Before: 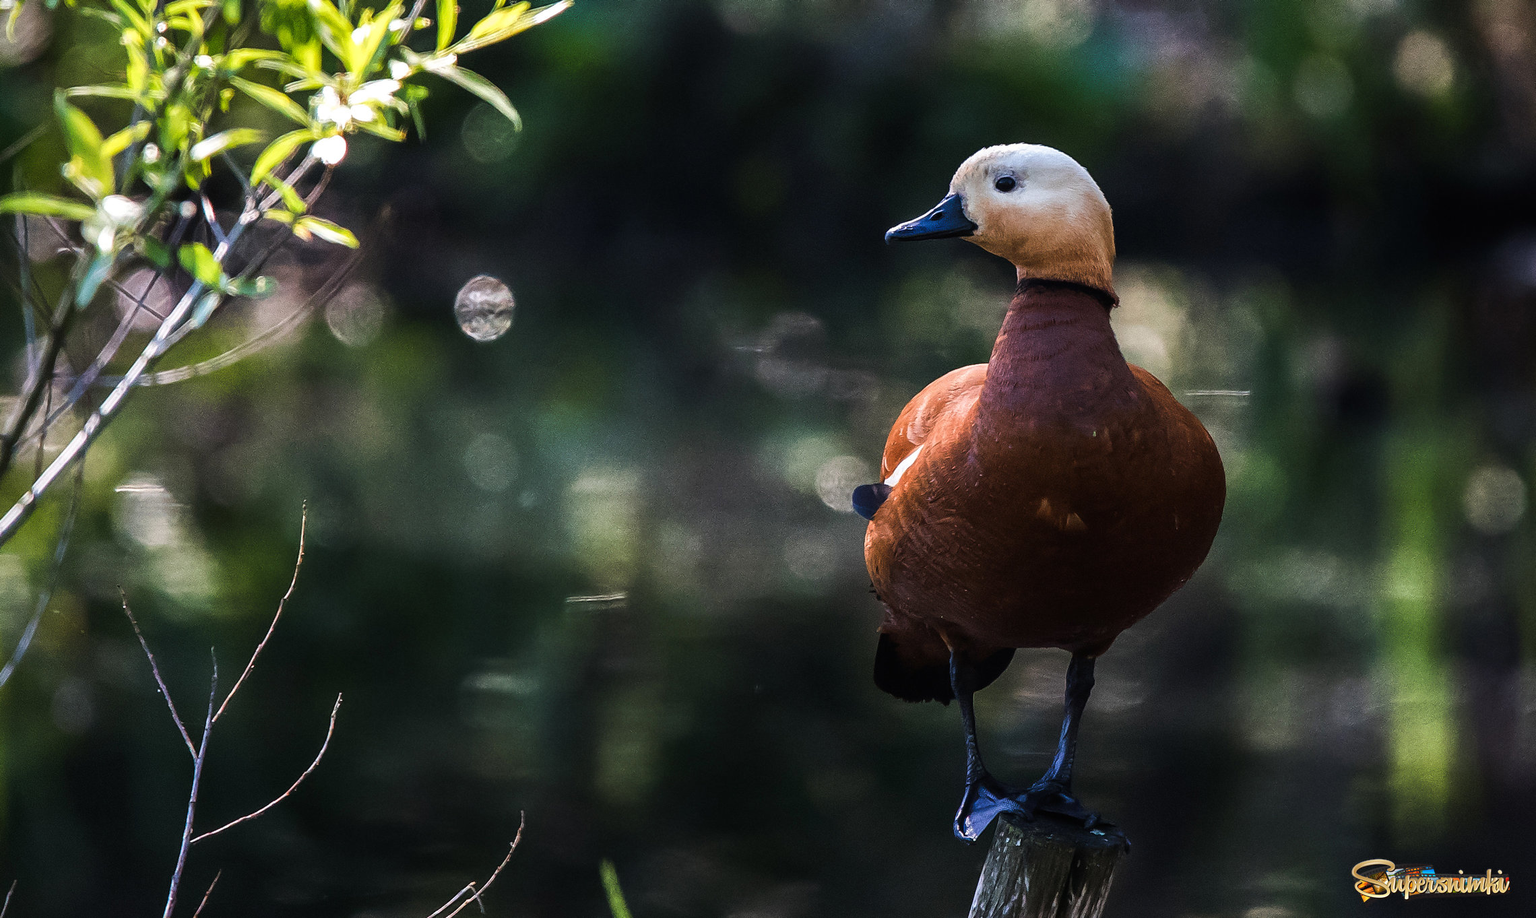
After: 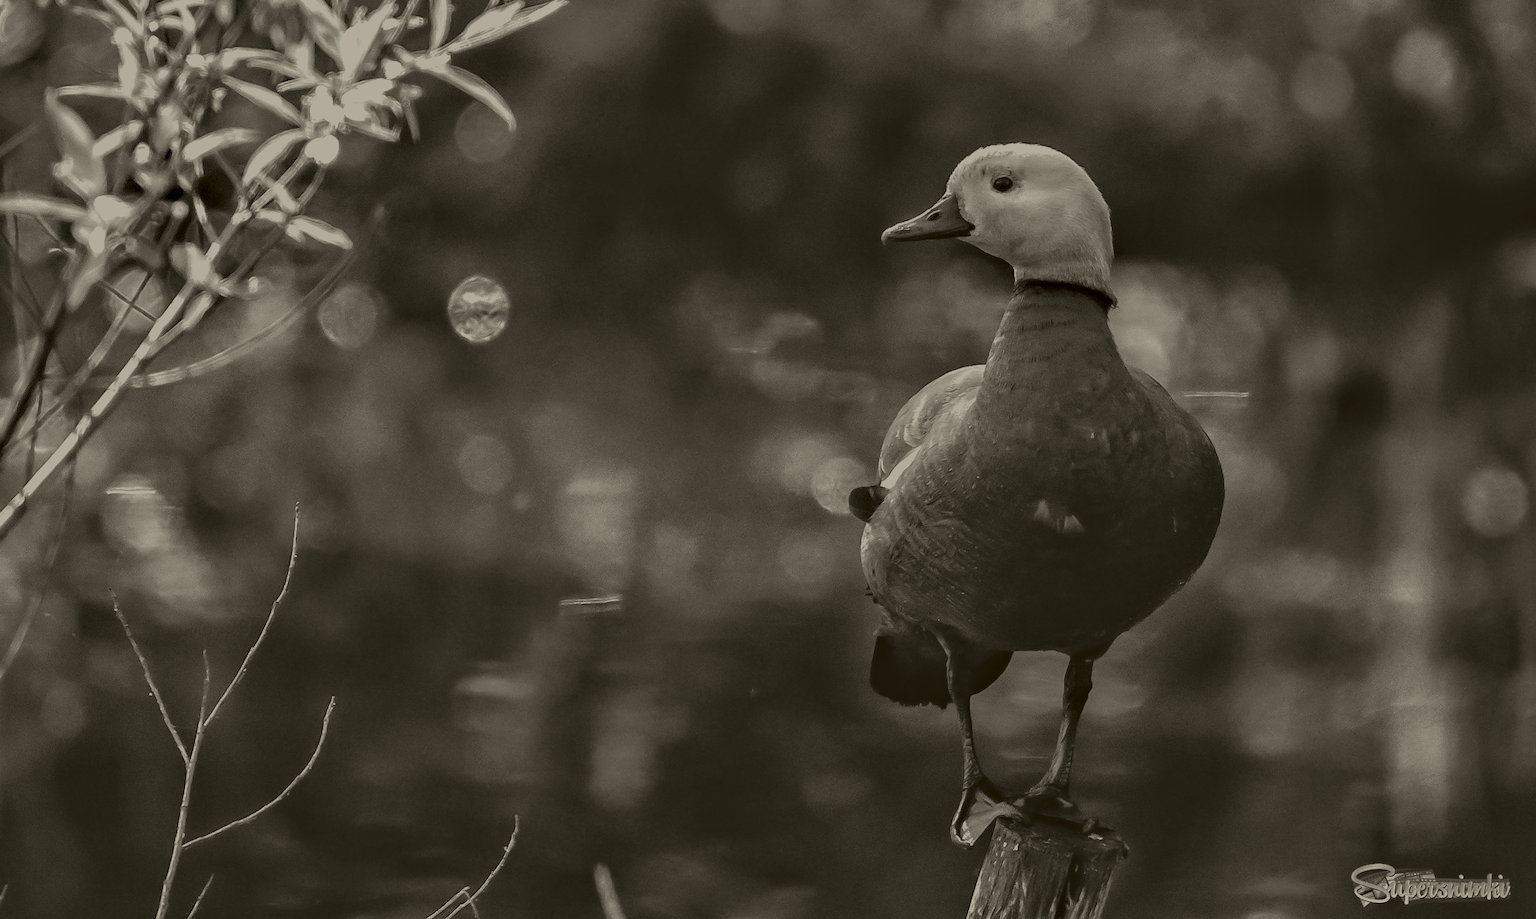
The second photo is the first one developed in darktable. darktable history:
crop and rotate: left 0.614%, top 0.179%, bottom 0.309%
contrast equalizer: y [[0.511, 0.558, 0.631, 0.632, 0.559, 0.512], [0.5 ×6], [0.507, 0.559, 0.627, 0.644, 0.647, 0.647], [0 ×6], [0 ×6]]
colorize: hue 41.44°, saturation 22%, source mix 60%, lightness 10.61%
shadows and highlights: on, module defaults
